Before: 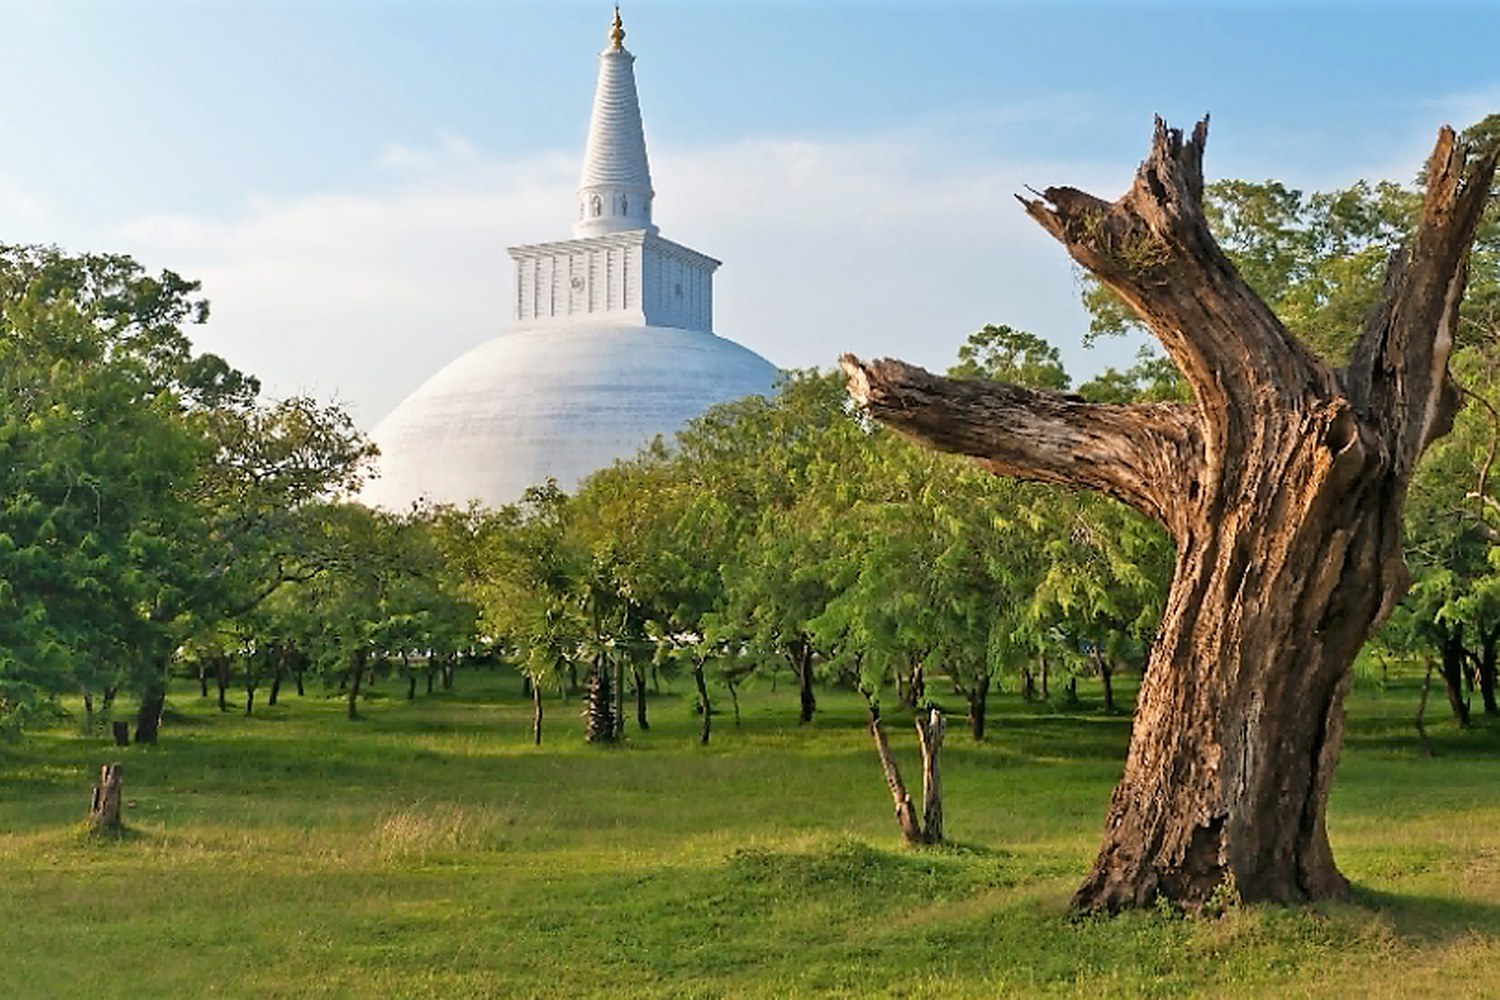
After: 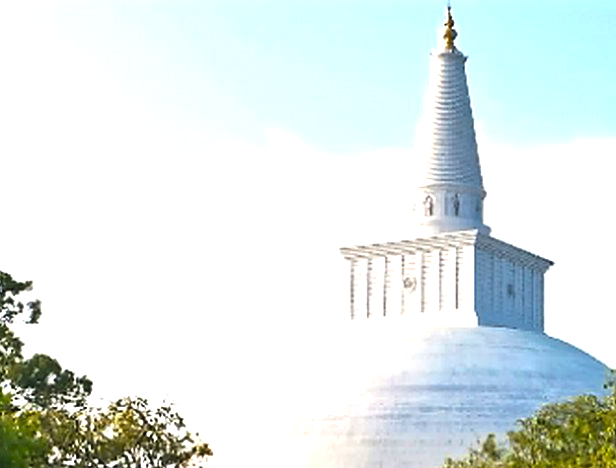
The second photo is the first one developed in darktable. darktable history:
crop and rotate: left 11.259%, top 0.055%, right 47.635%, bottom 53.05%
color balance rgb: perceptual saturation grading › global saturation 29.997%, perceptual brilliance grading › global brilliance 20.592%, perceptual brilliance grading › shadows -40.513%
exposure: black level correction -0.004, exposure 0.052 EV, compensate exposure bias true, compensate highlight preservation false
